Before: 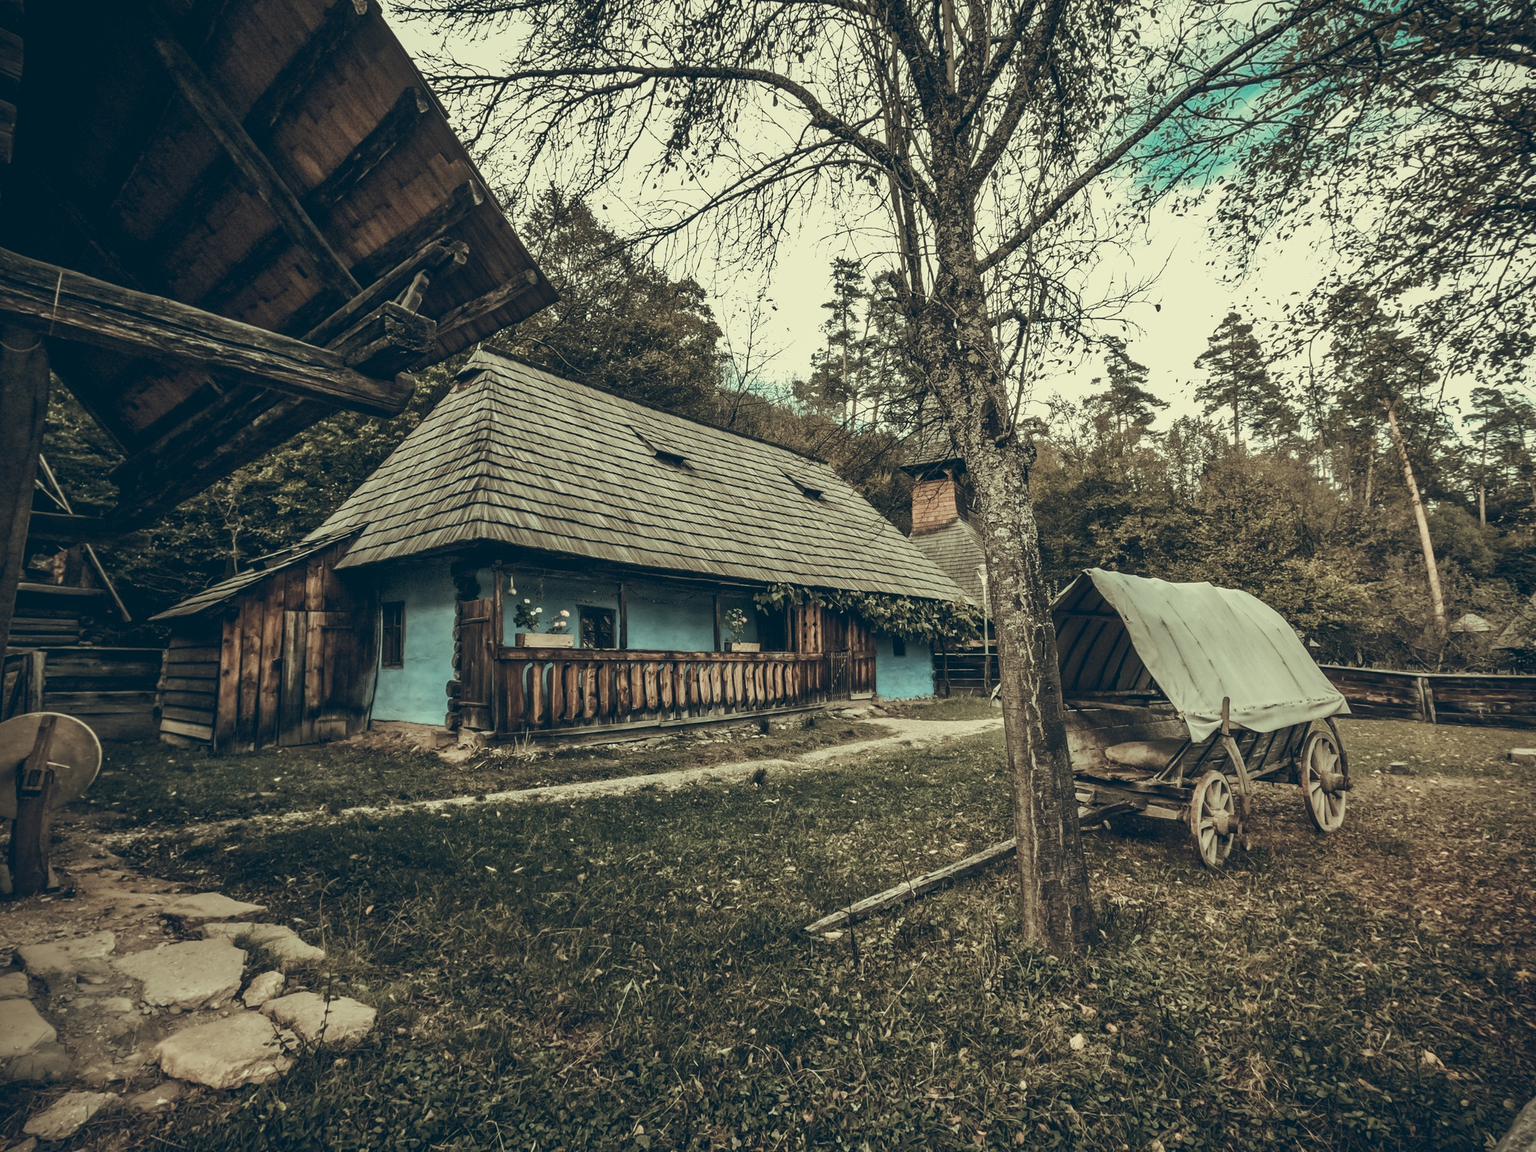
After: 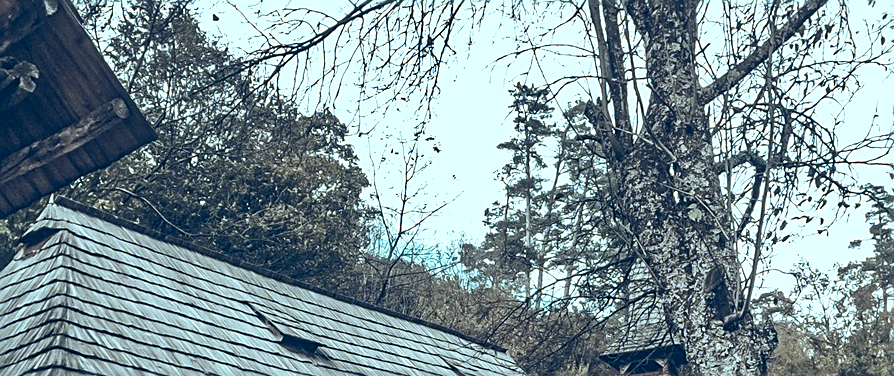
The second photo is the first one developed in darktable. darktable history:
crop: left 28.64%, top 16.832%, right 26.637%, bottom 58.055%
exposure: black level correction 0.001, exposure 0.5 EV, compensate exposure bias true, compensate highlight preservation false
sharpen: on, module defaults
white balance: red 0.871, blue 1.249
color balance rgb: perceptual saturation grading › global saturation 34.05%, global vibrance 5.56%
